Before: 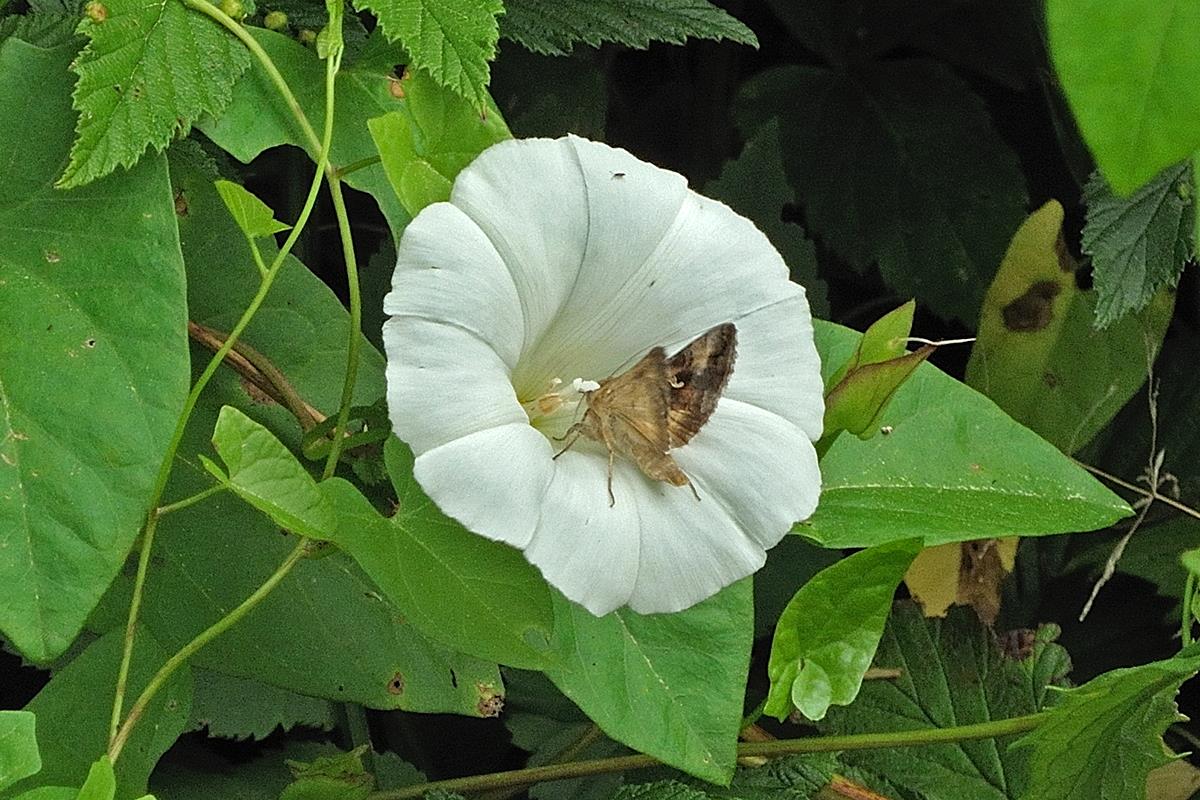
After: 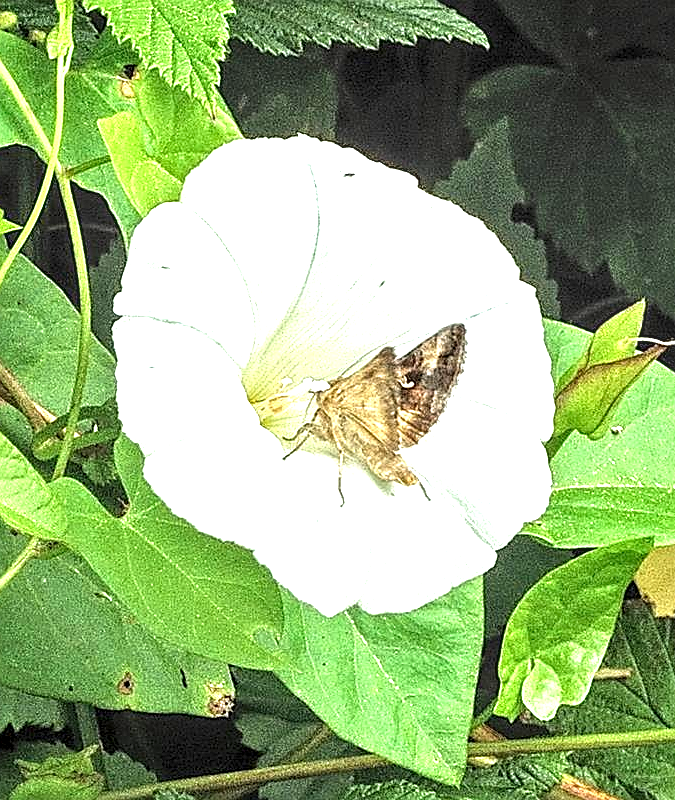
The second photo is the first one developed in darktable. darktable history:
exposure: black level correction 0, exposure 1.675 EV, compensate exposure bias true, compensate highlight preservation false
crop and rotate: left 22.516%, right 21.234%
sharpen: on, module defaults
local contrast: detail 150%
contrast brightness saturation: saturation -0.05
